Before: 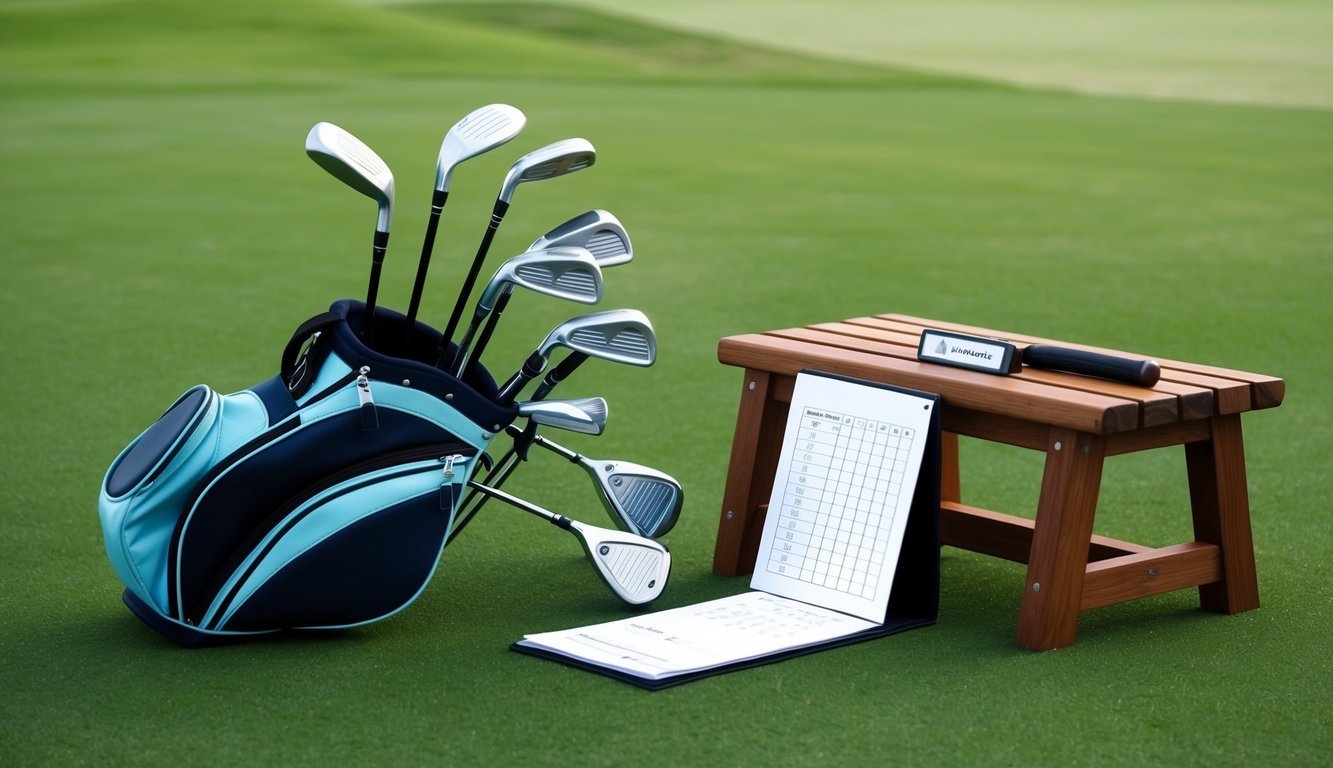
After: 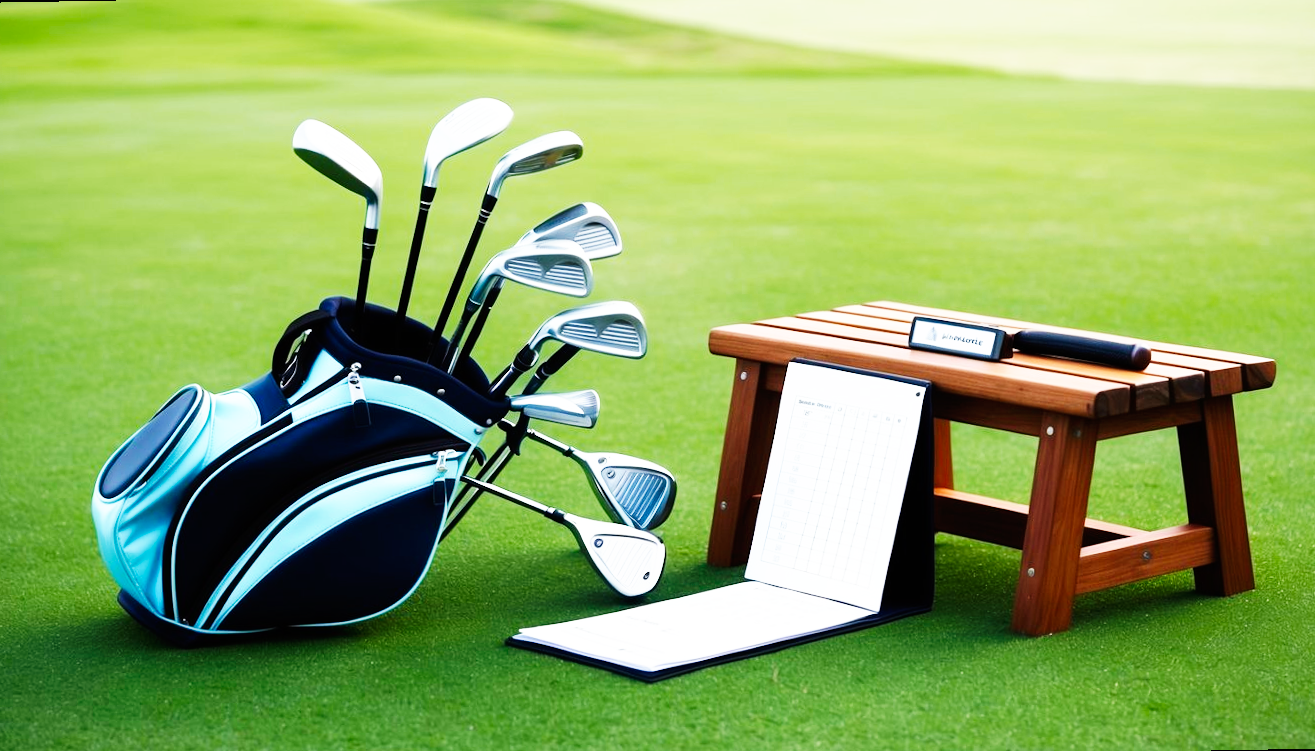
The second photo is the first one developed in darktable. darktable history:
base curve: curves: ch0 [(0, 0) (0.007, 0.004) (0.027, 0.03) (0.046, 0.07) (0.207, 0.54) (0.442, 0.872) (0.673, 0.972) (1, 1)], preserve colors none
rotate and perspective: rotation -1°, crop left 0.011, crop right 0.989, crop top 0.025, crop bottom 0.975
